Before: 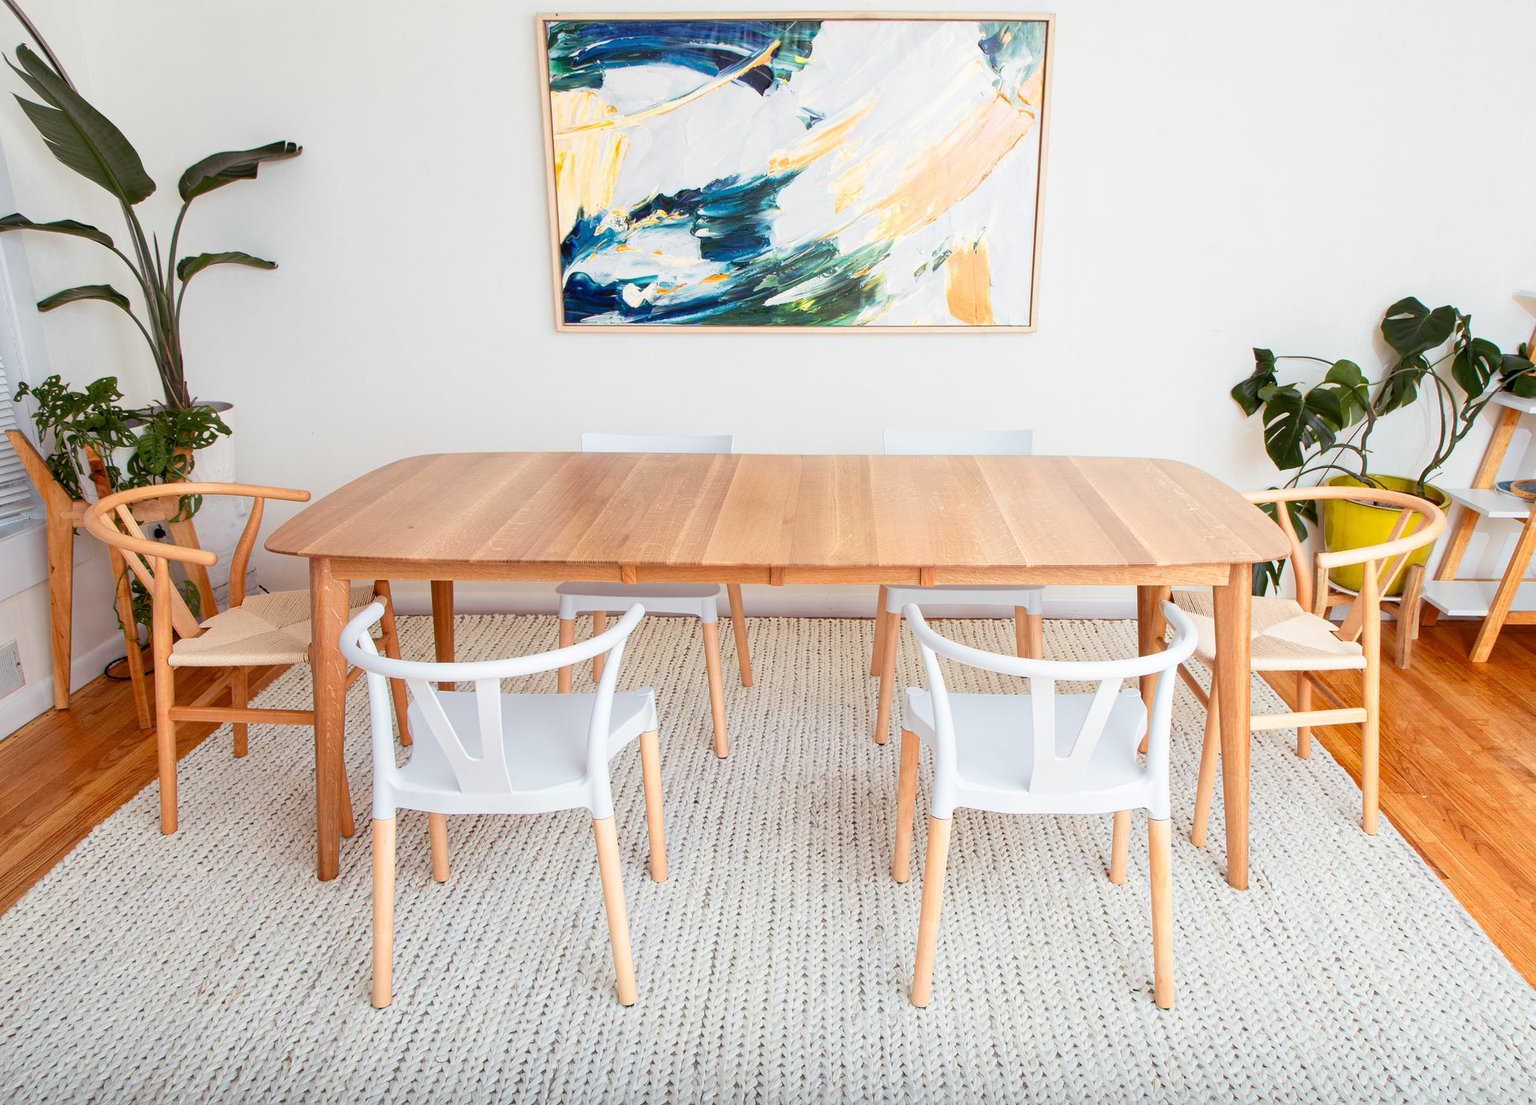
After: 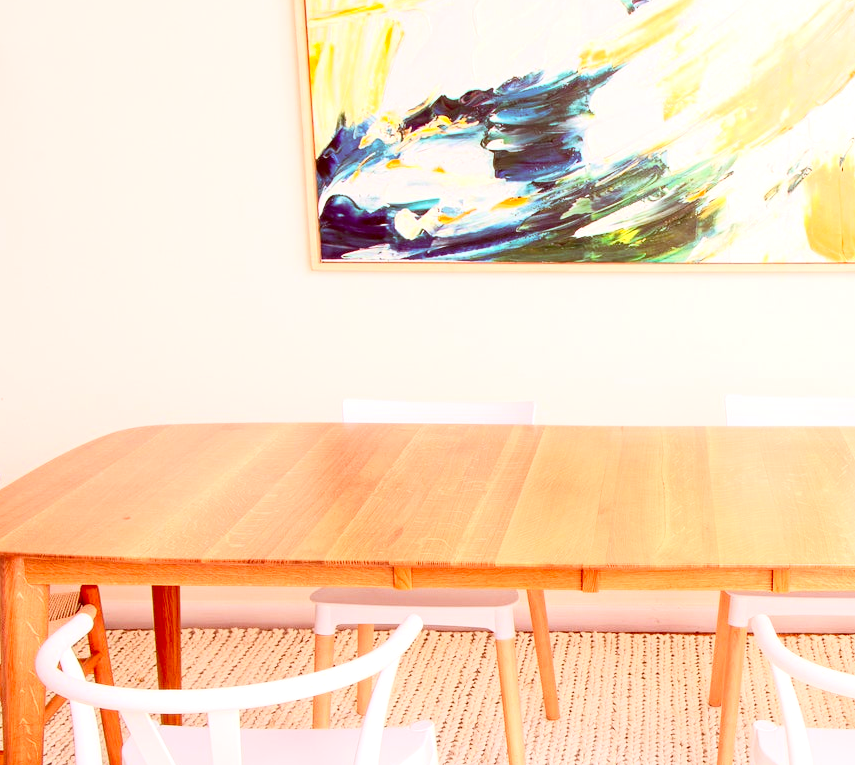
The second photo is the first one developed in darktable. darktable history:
shadows and highlights: shadows -11.55, white point adjustment 4.05, highlights 27.68
crop: left 20.292%, top 10.776%, right 35.77%, bottom 34.568%
color correction: highlights a* 9.49, highlights b* 8.52, shadows a* 39.53, shadows b* 39.67, saturation 0.794
exposure: exposure -0.02 EV, compensate highlight preservation false
levels: gray 50.76%
contrast brightness saturation: contrast 0.202, brightness 0.195, saturation 0.795
